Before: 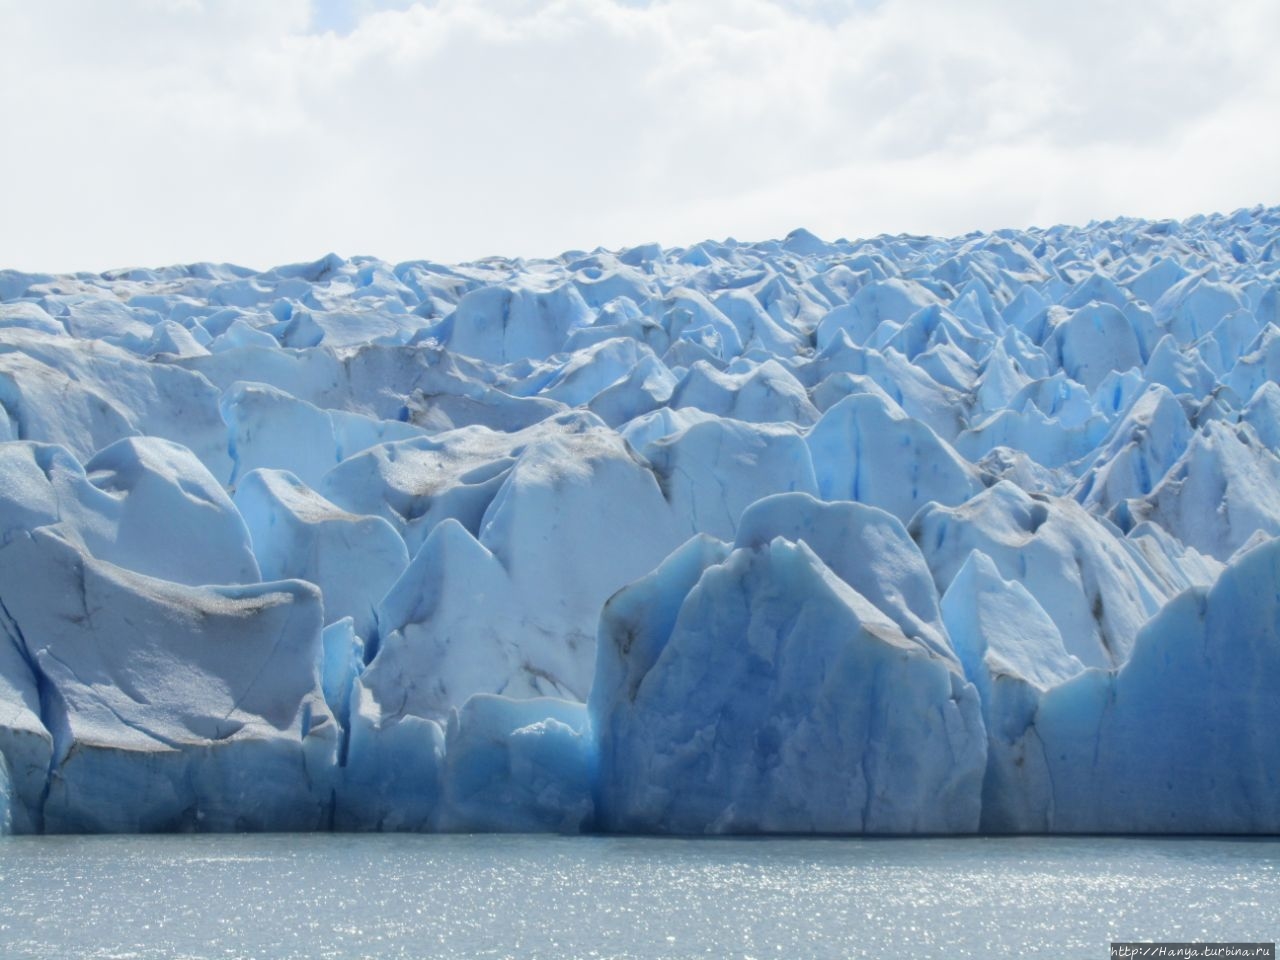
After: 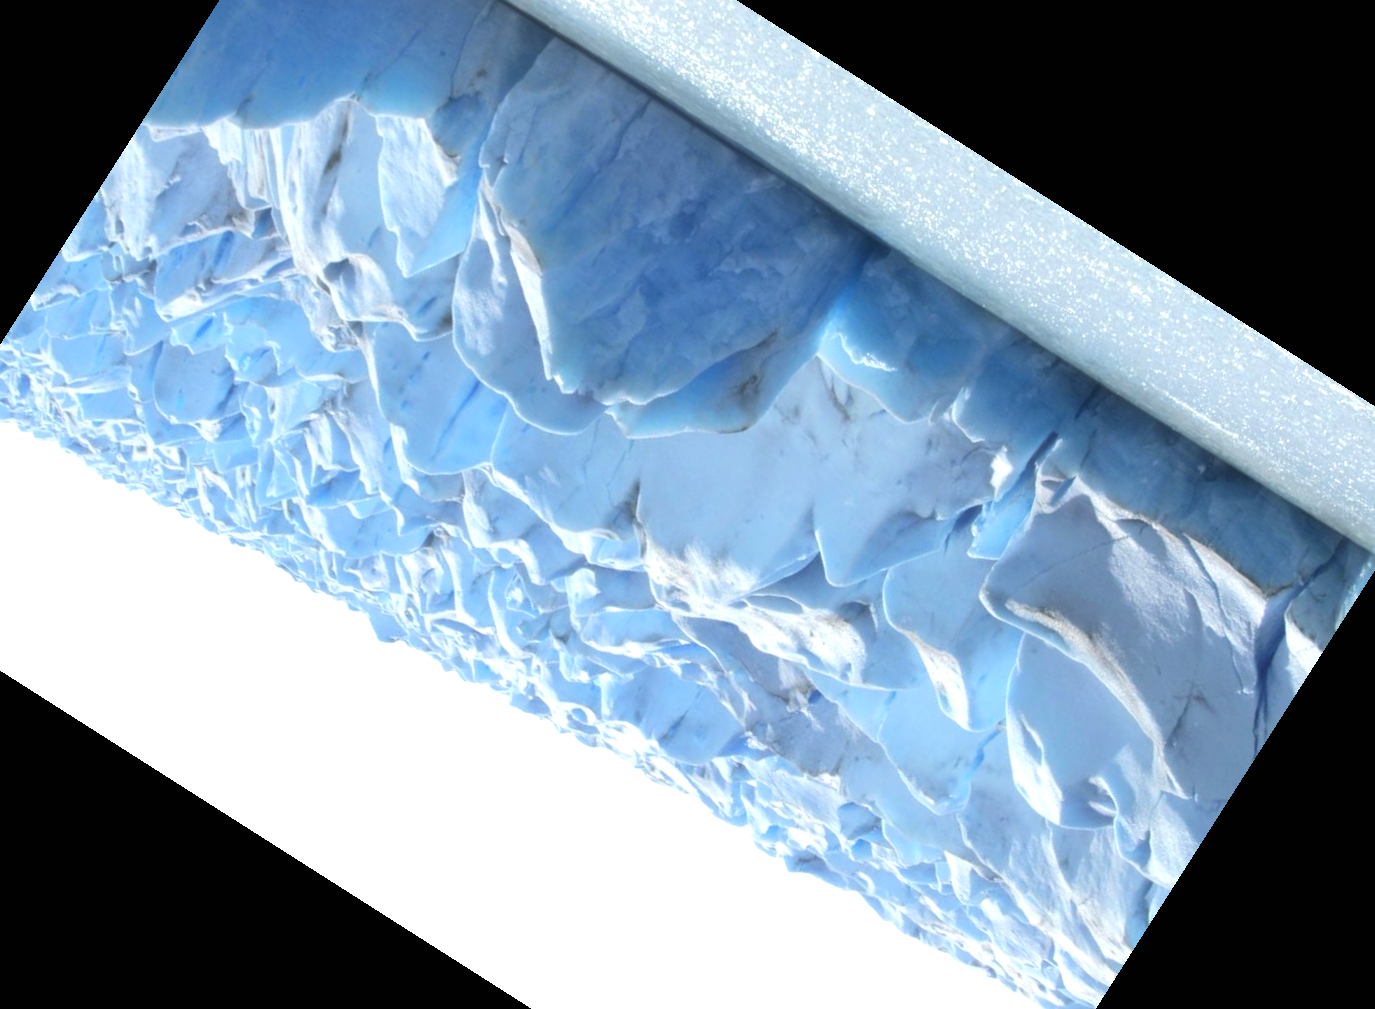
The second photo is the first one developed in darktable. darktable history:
exposure: black level correction 0, exposure 0.693 EV, compensate highlight preservation false
crop and rotate: angle 147.53°, left 9.202%, top 15.587%, right 4.577%, bottom 16.978%
color balance rgb: perceptual saturation grading › global saturation -0.116%, global vibrance 14.385%
haze removal: strength -0.102, compatibility mode true, adaptive false
